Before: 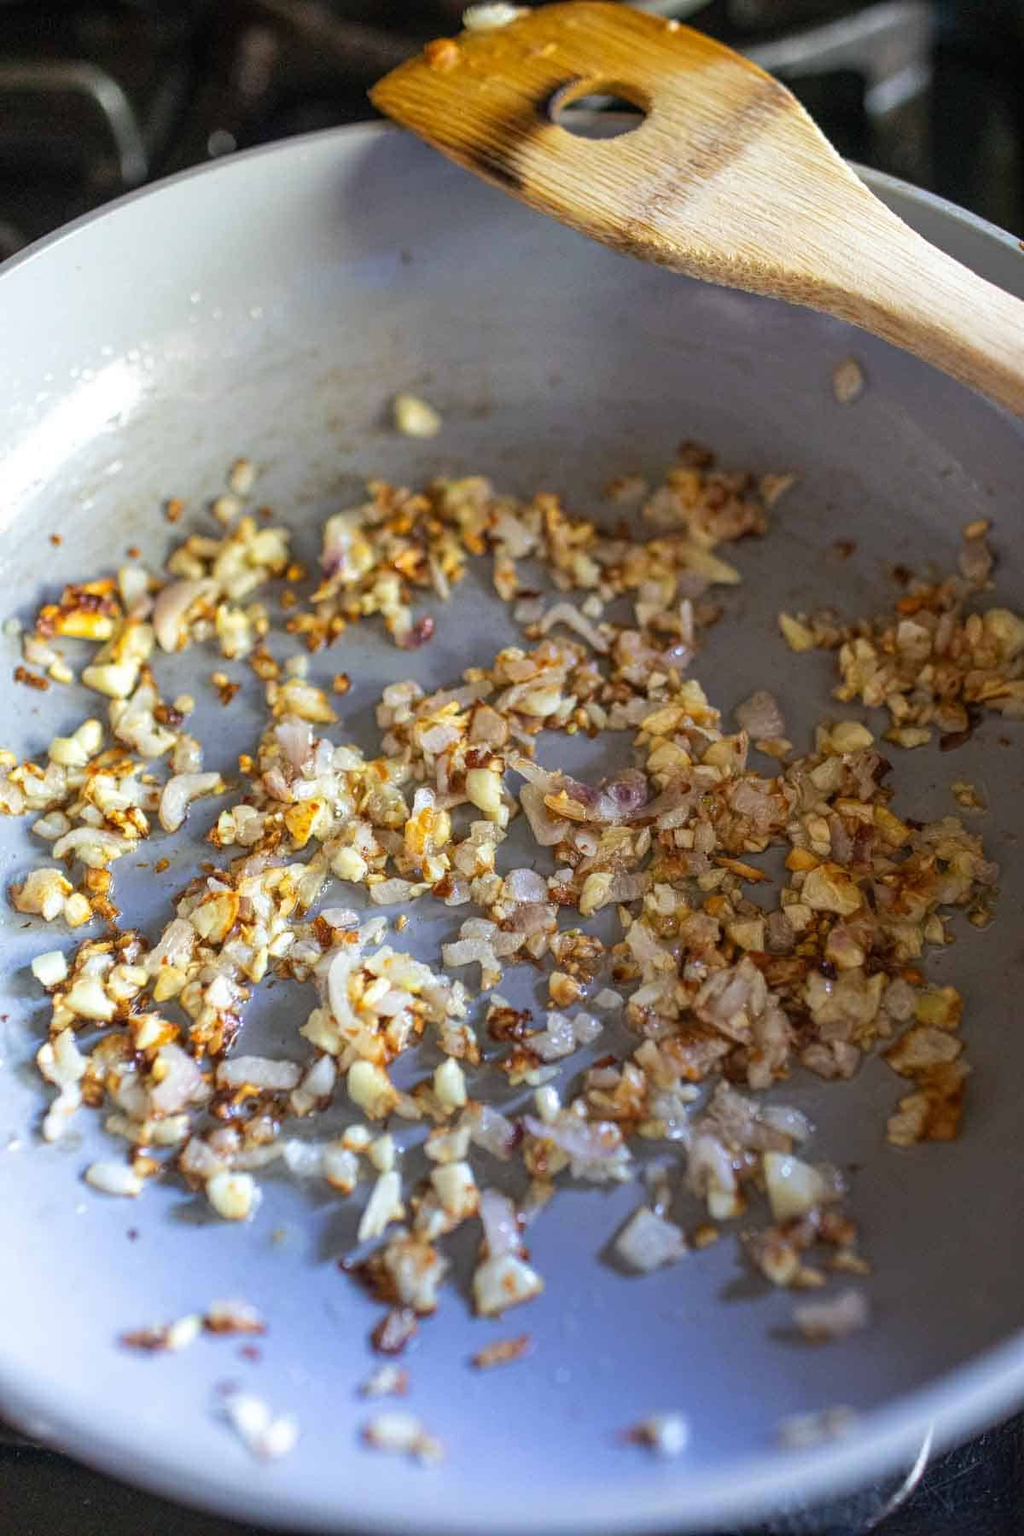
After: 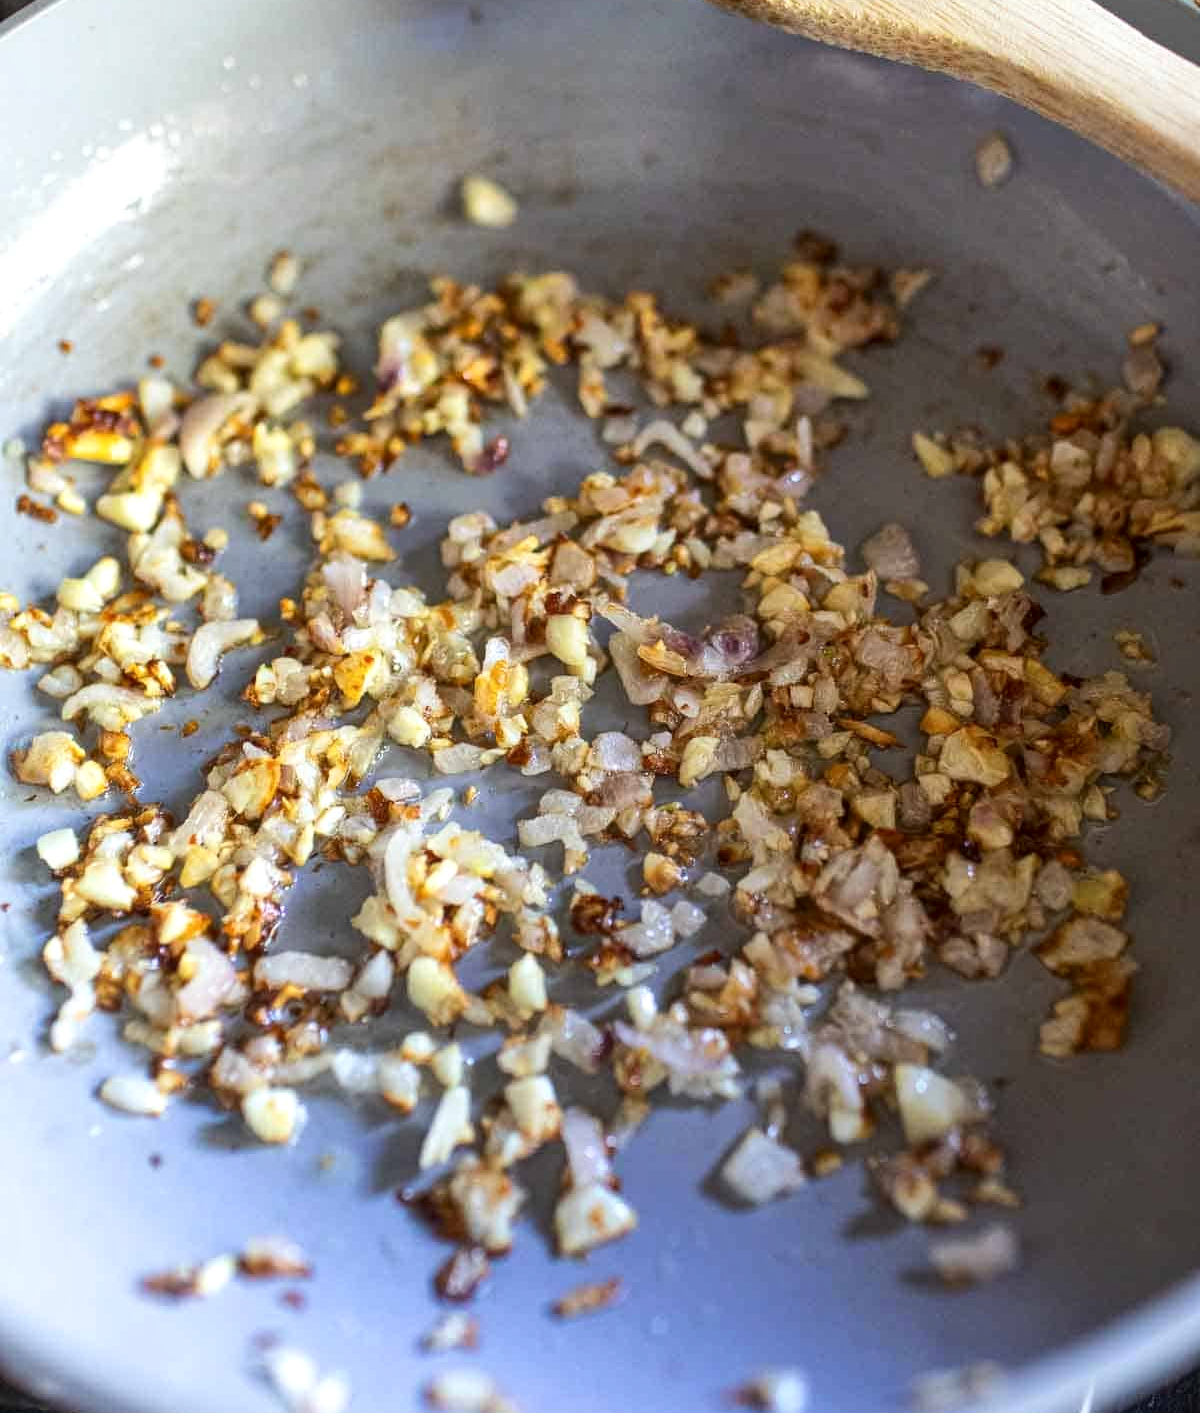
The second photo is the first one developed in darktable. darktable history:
contrast brightness saturation: contrast 0.104, brightness 0.016, saturation 0.018
crop and rotate: top 15.937%, bottom 5.535%
local contrast: mode bilateral grid, contrast 21, coarseness 49, detail 132%, midtone range 0.2
